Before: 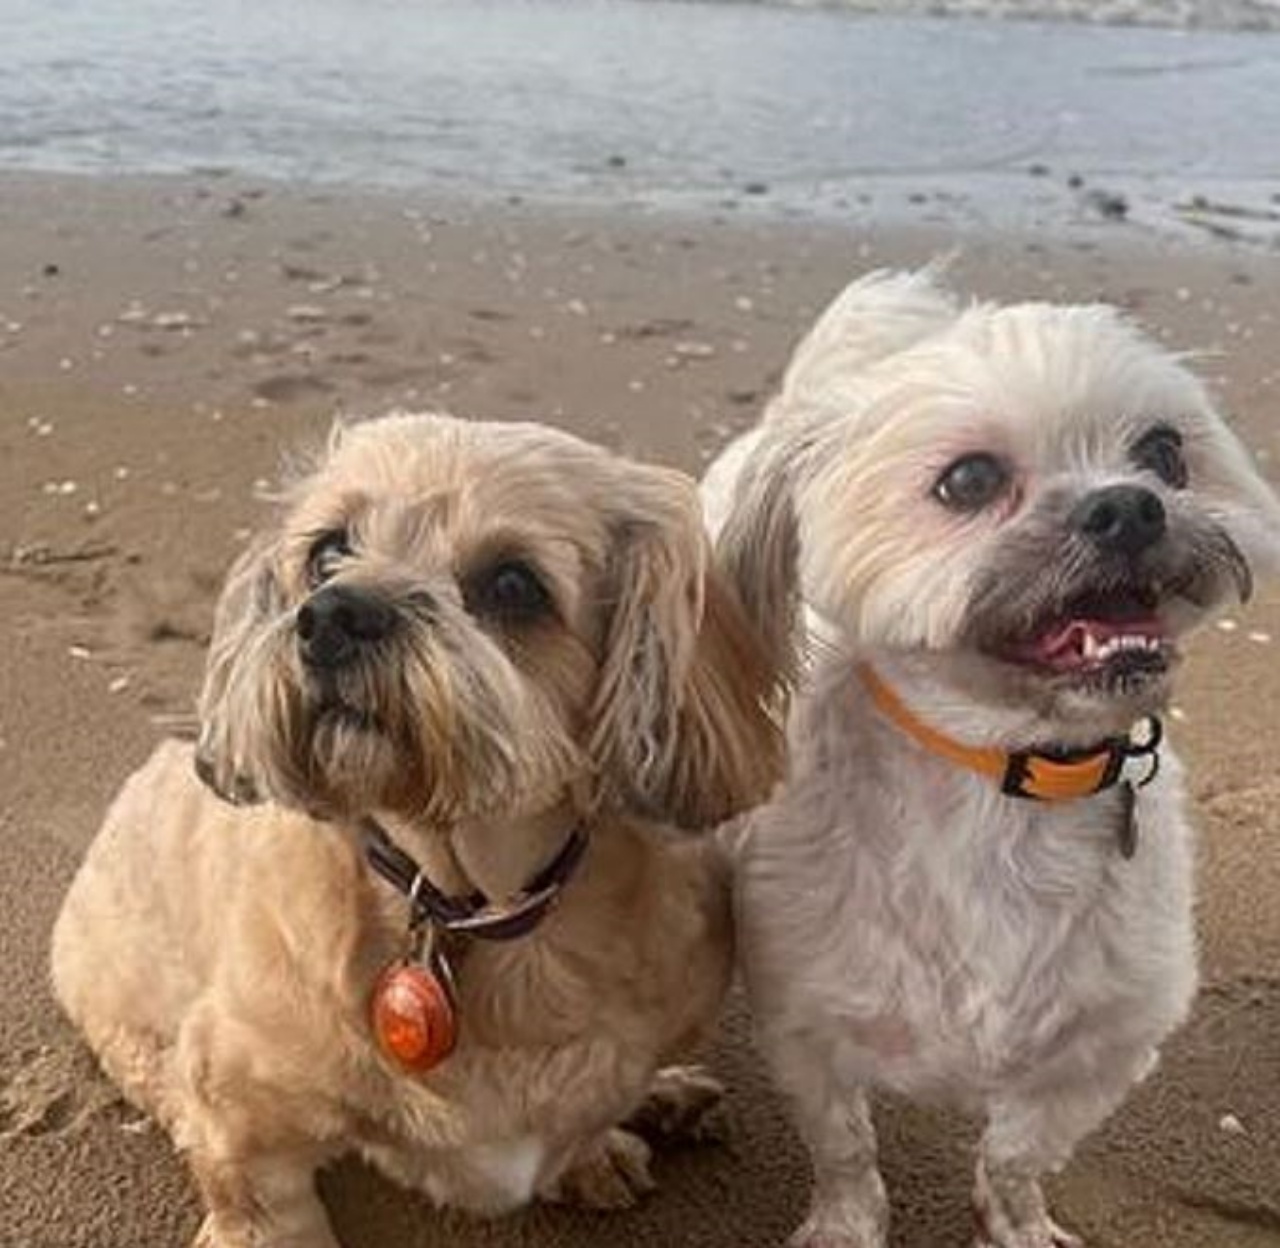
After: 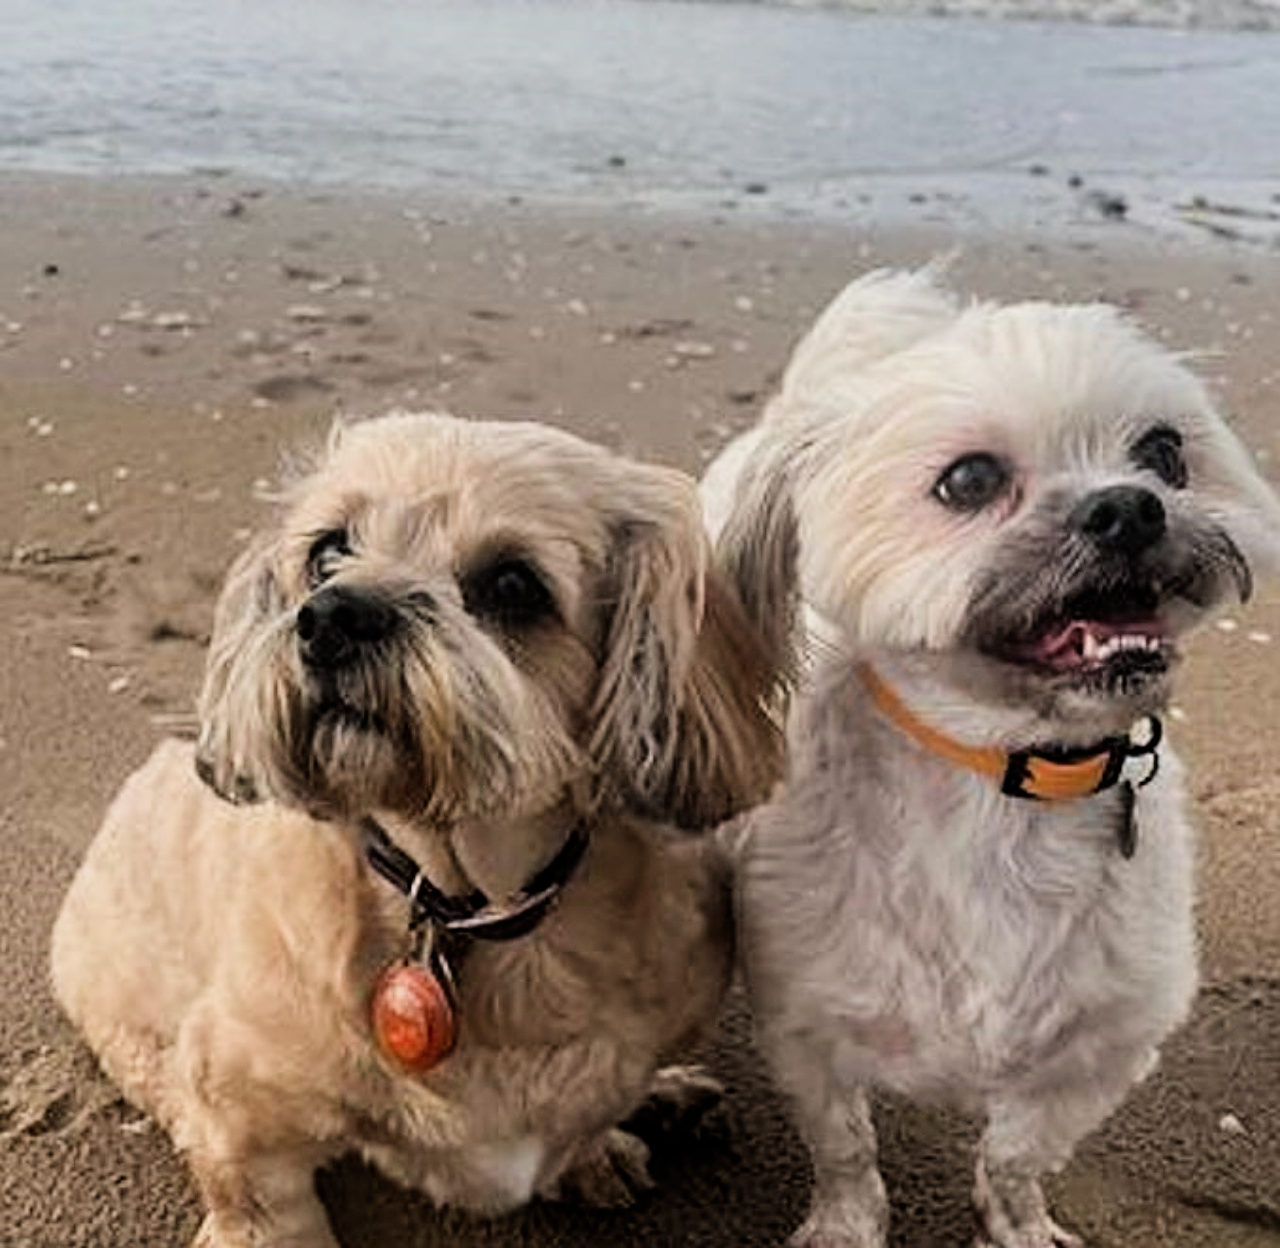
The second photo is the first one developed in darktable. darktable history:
sharpen: amount 0.215
filmic rgb: black relative exposure -7.5 EV, white relative exposure 4.99 EV, hardness 3.33, contrast 1.301, add noise in highlights 0.001, color science v3 (2019), use custom middle-gray values true, contrast in highlights soft
